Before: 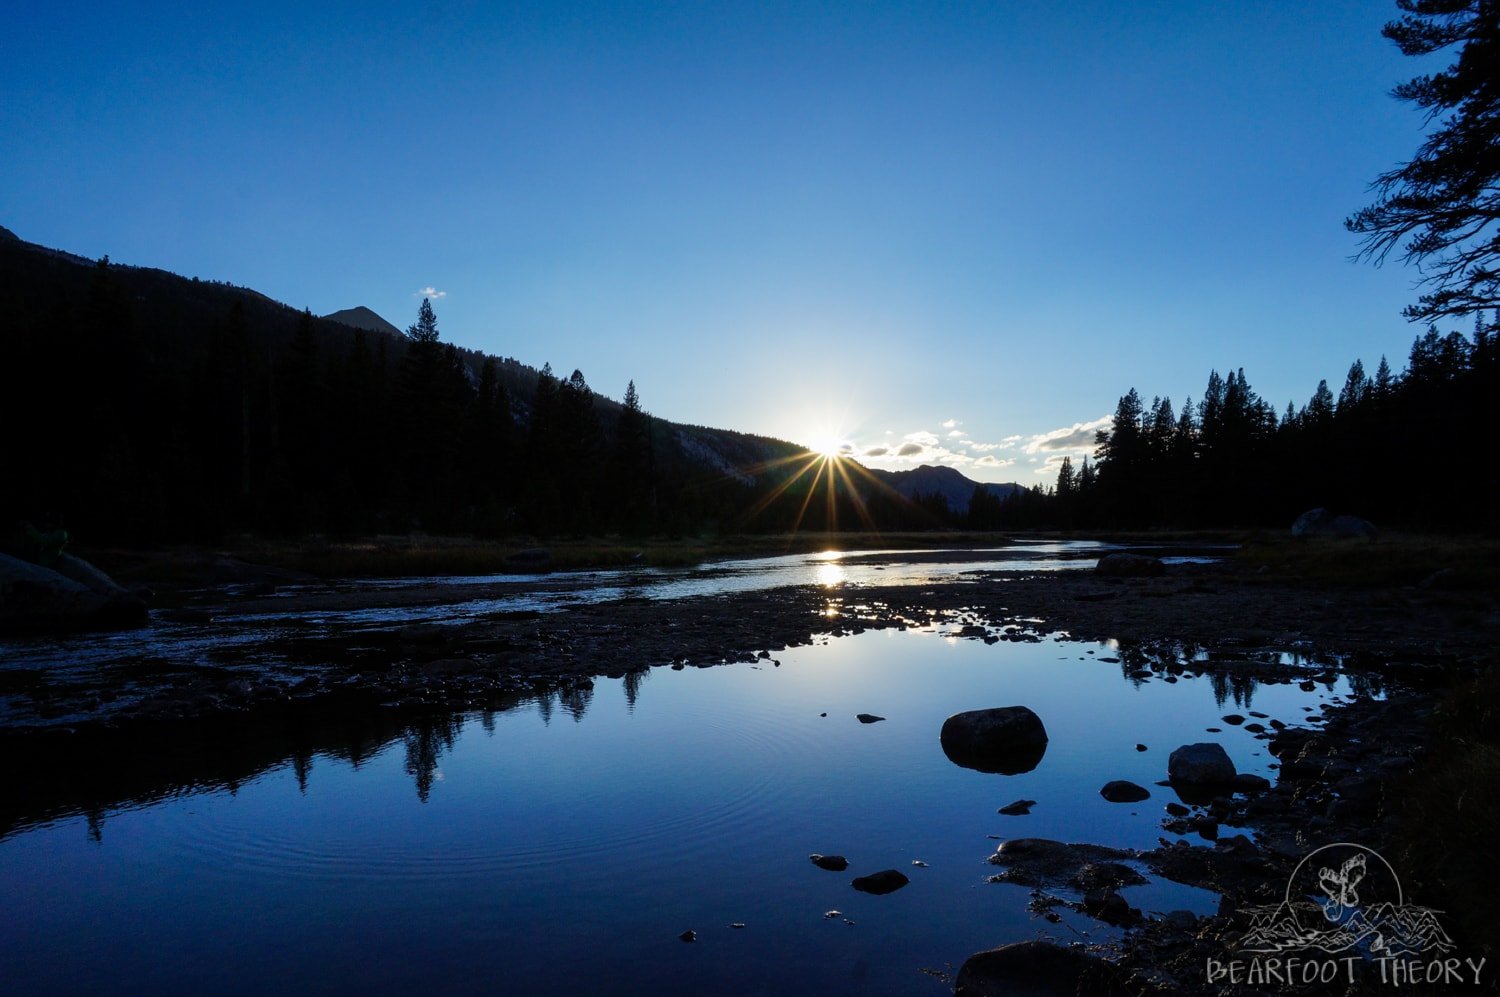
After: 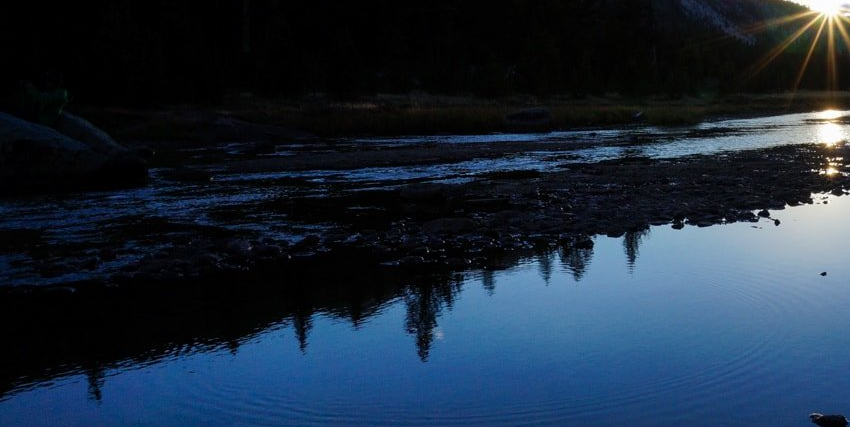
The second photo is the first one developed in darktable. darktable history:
crop: top 44.277%, right 43.301%, bottom 12.889%
